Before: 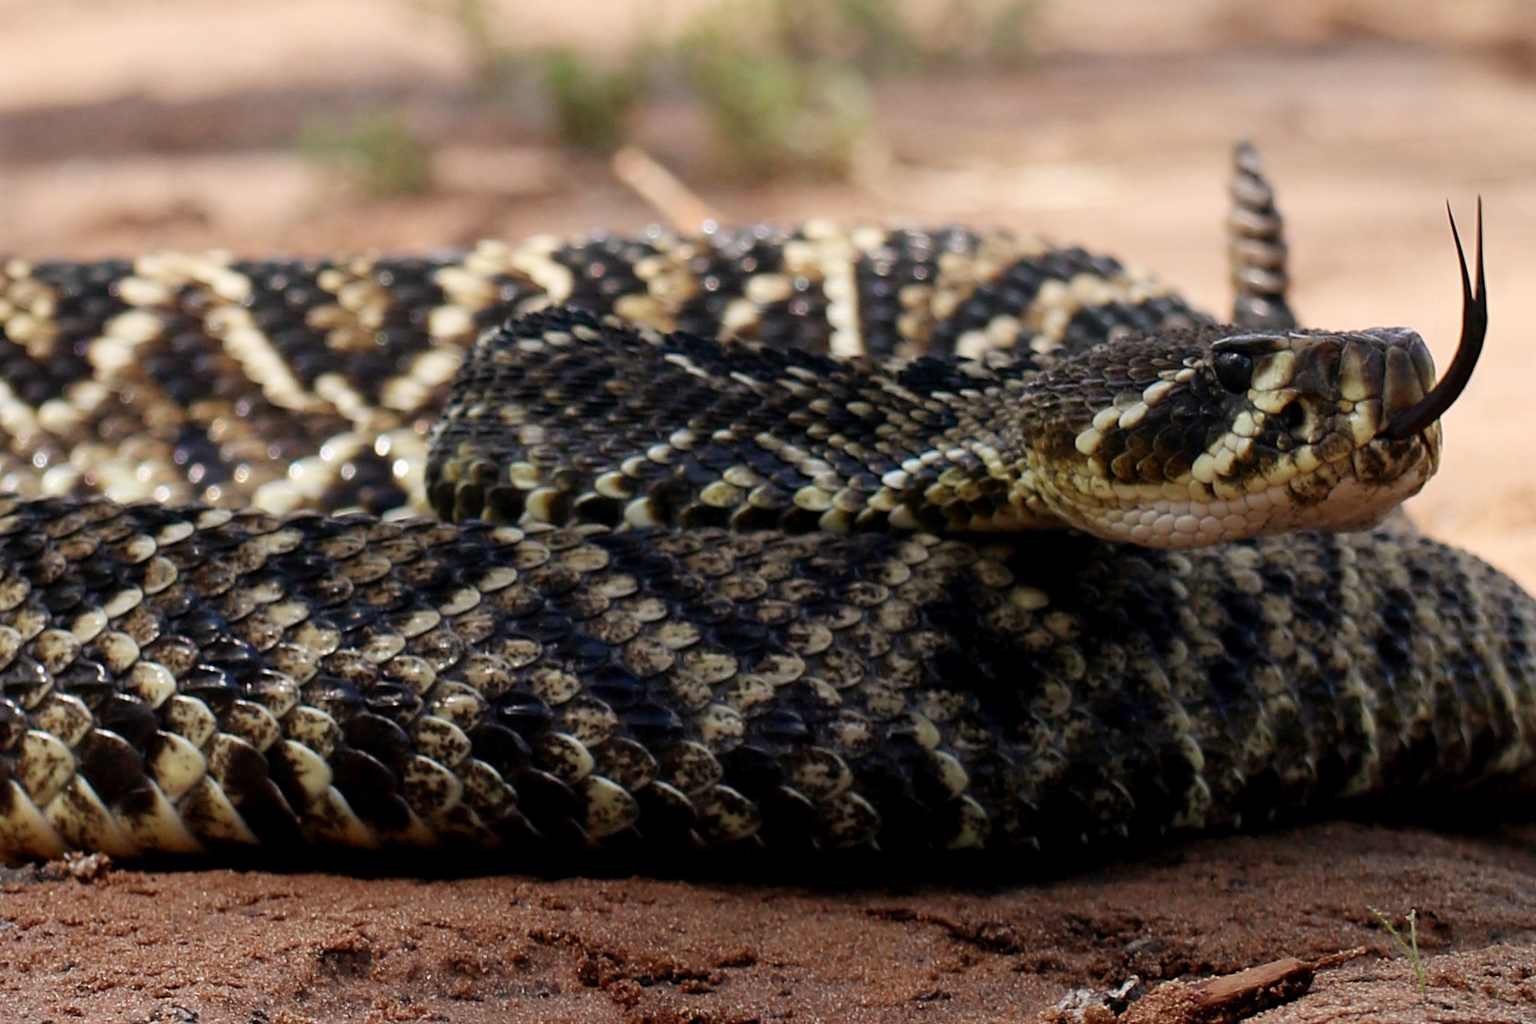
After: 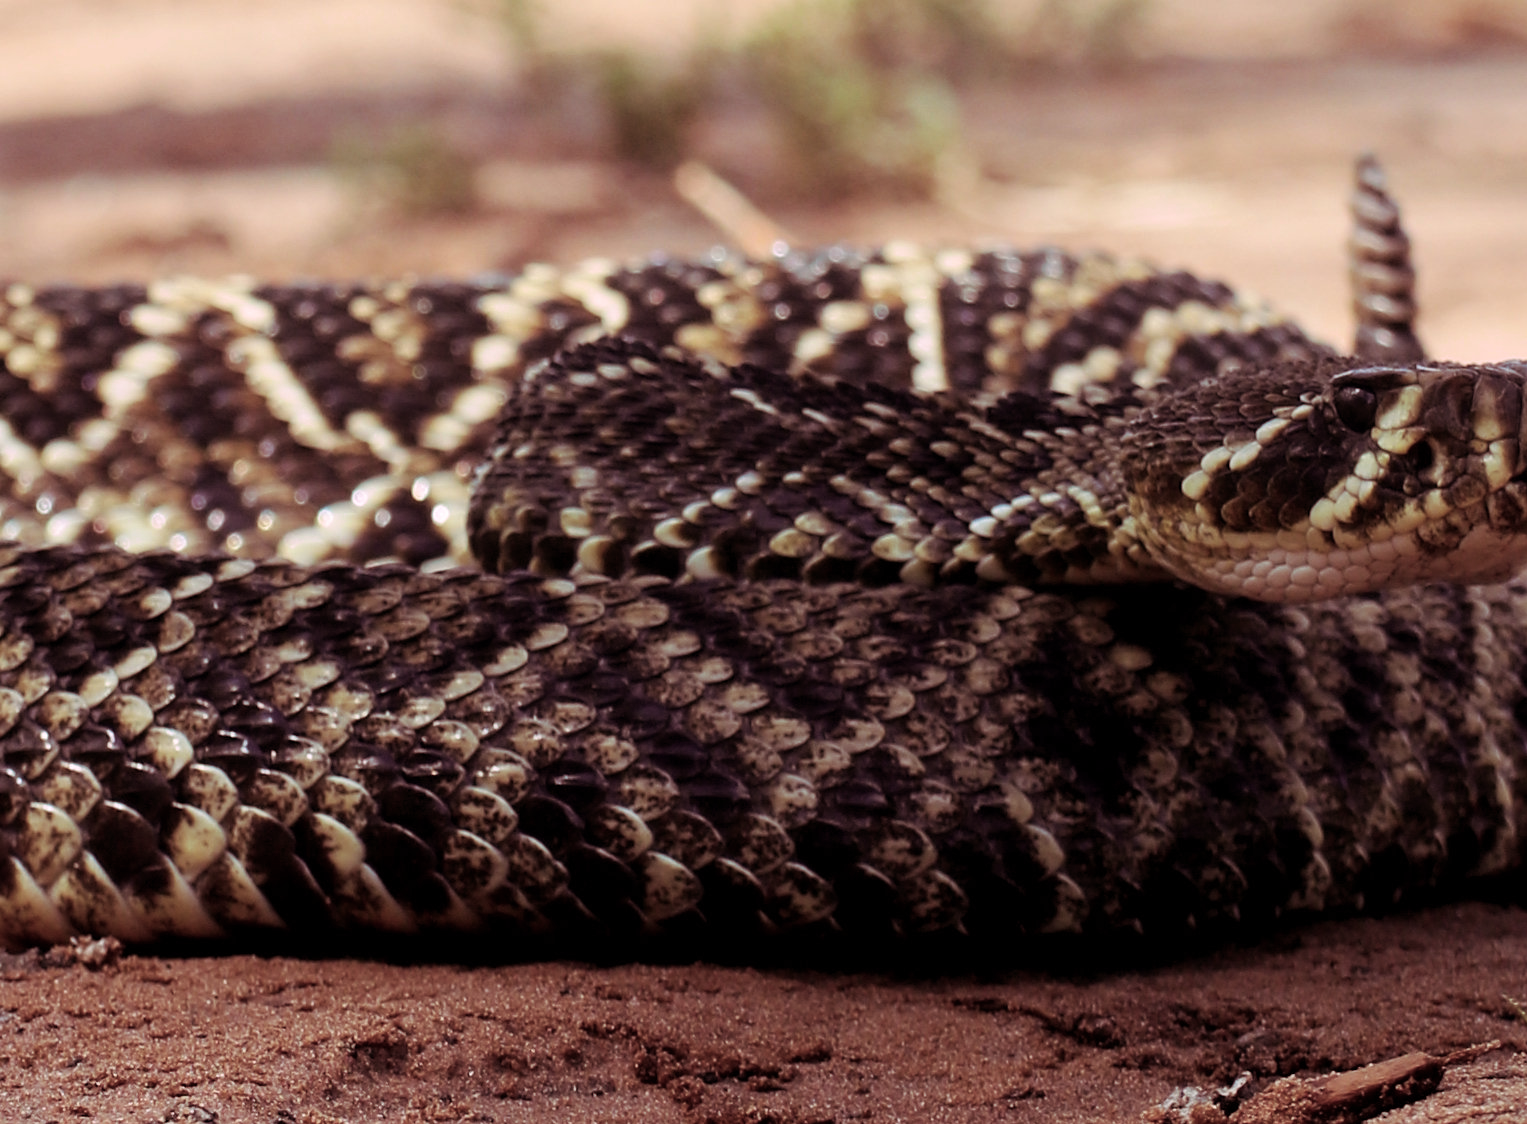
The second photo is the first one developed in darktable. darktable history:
crop: right 9.509%, bottom 0.031%
split-toning: highlights › hue 298.8°, highlights › saturation 0.73, compress 41.76%
